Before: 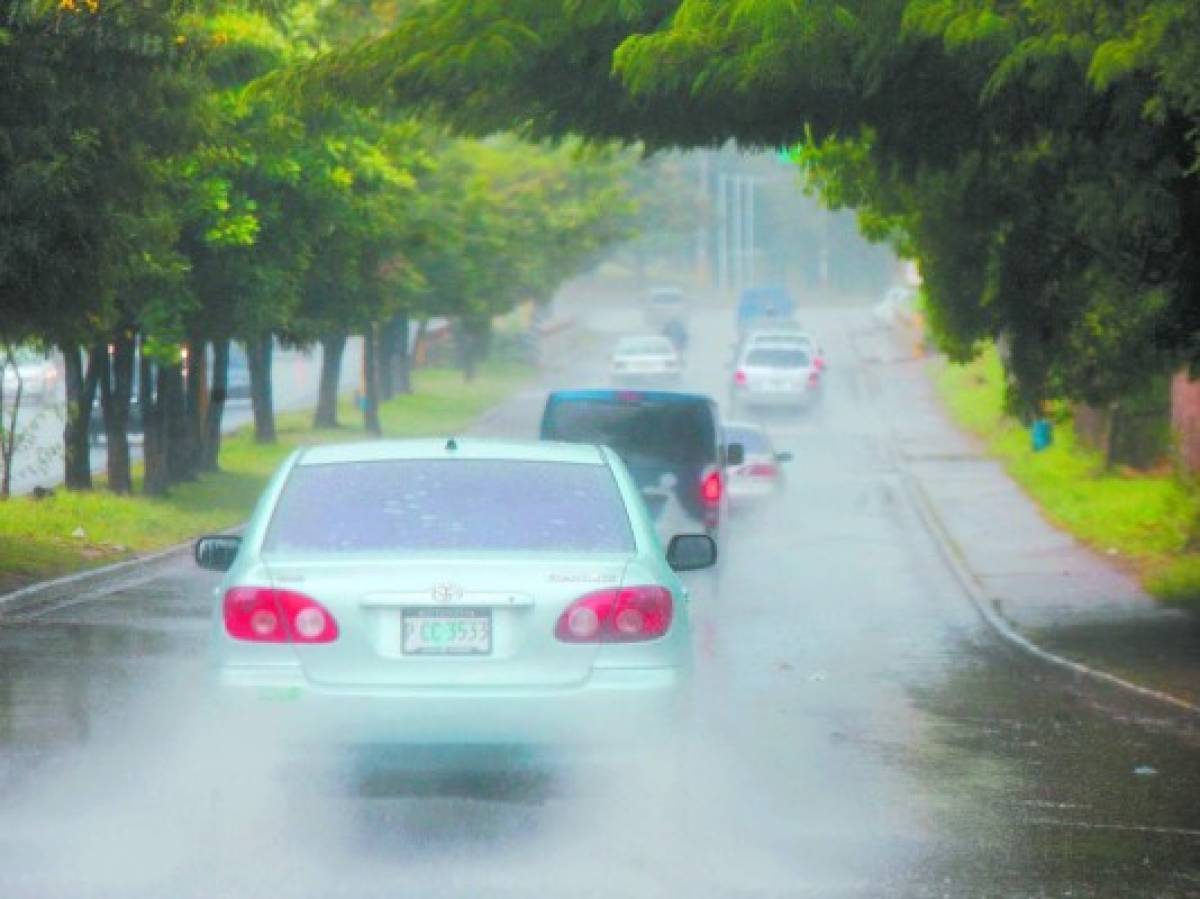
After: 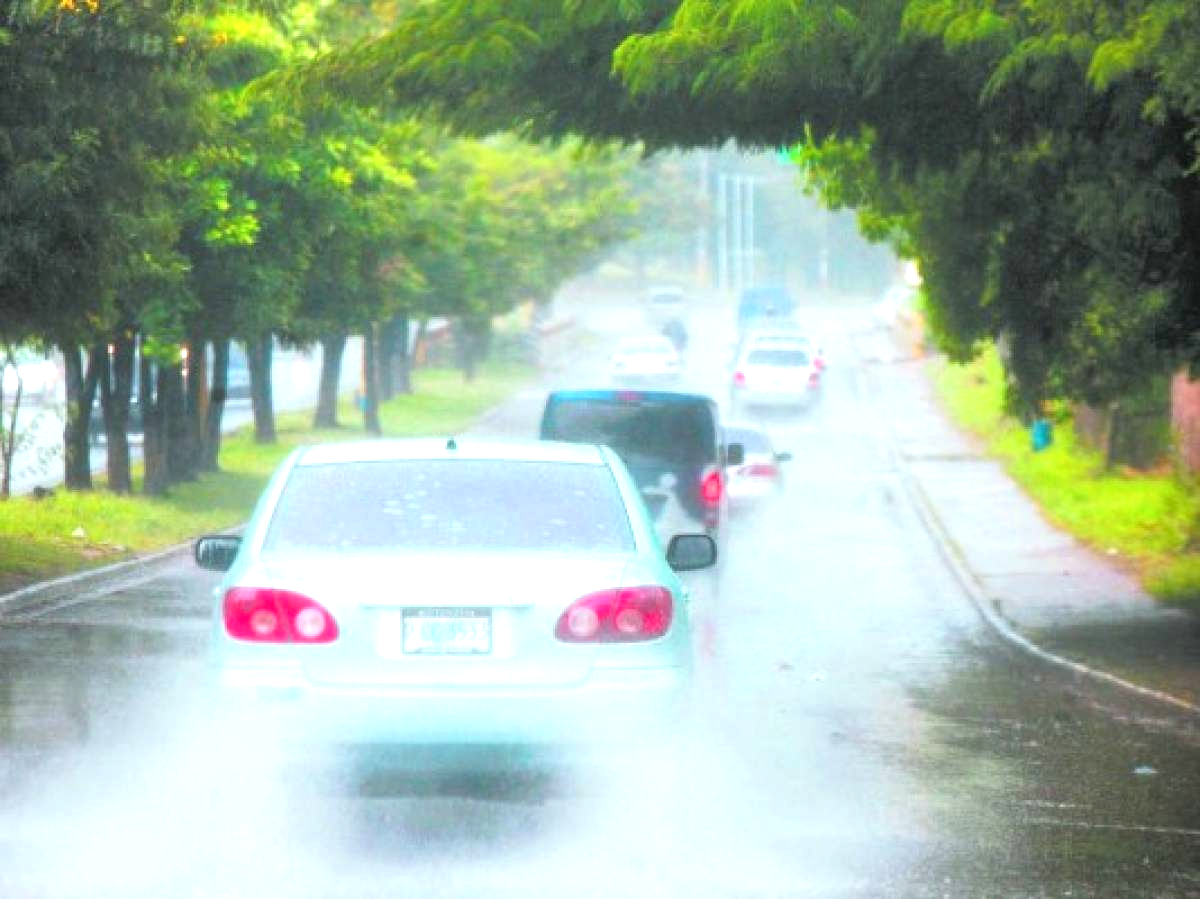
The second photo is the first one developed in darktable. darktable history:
levels: levels [0, 0.492, 0.984]
local contrast: highlights 105%, shadows 103%, detail 120%, midtone range 0.2
exposure: exposure 0.654 EV, compensate highlight preservation false
